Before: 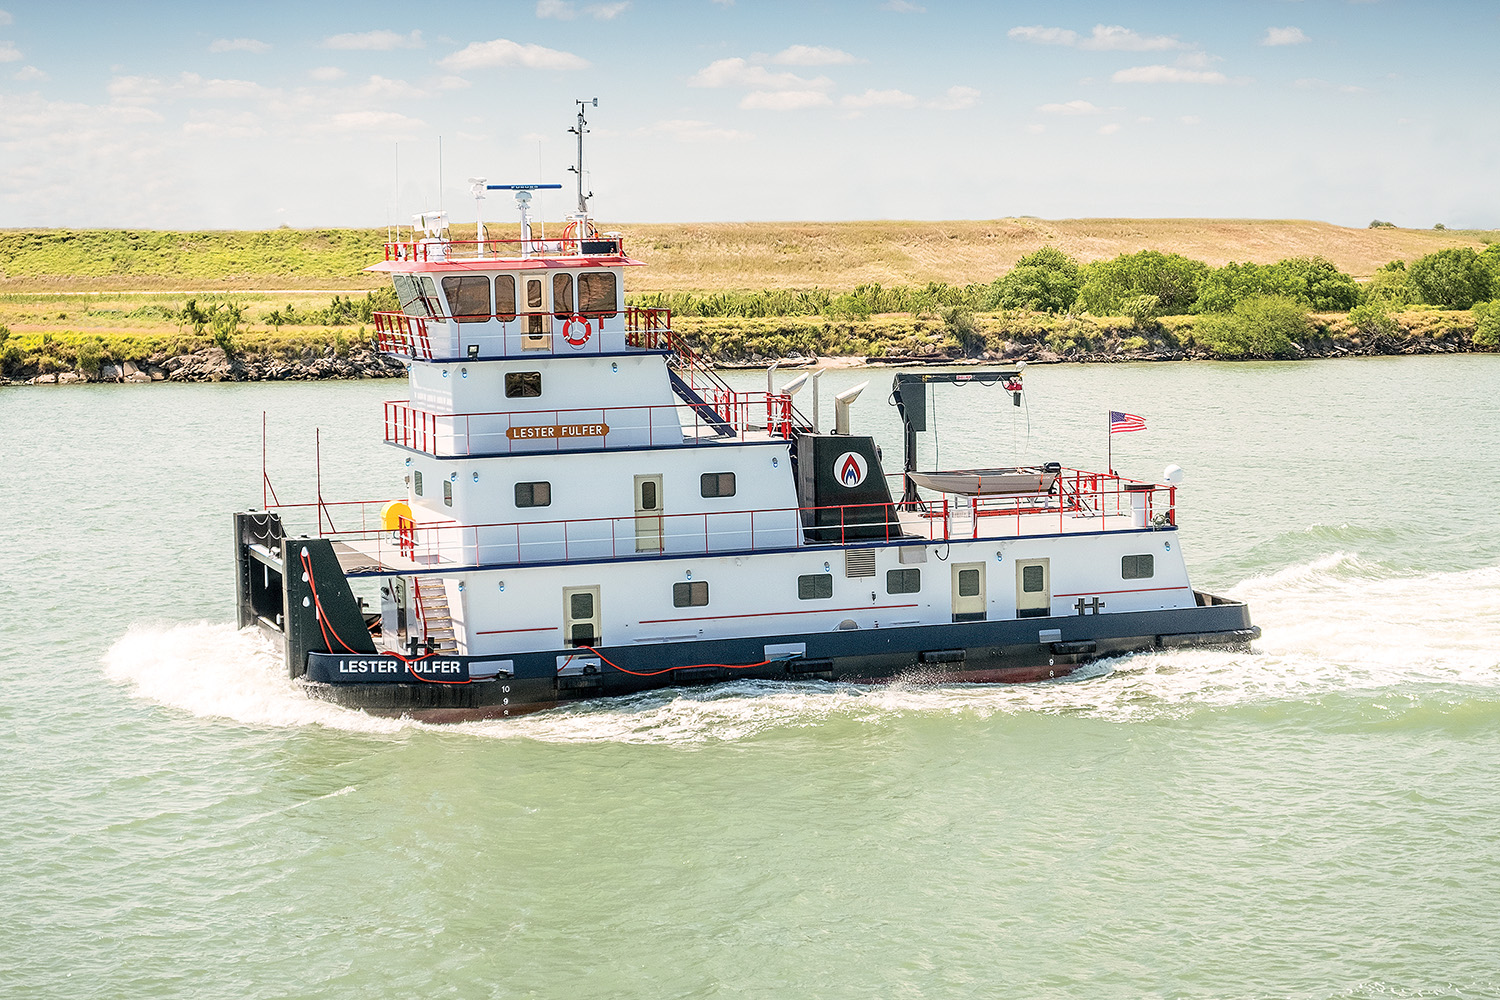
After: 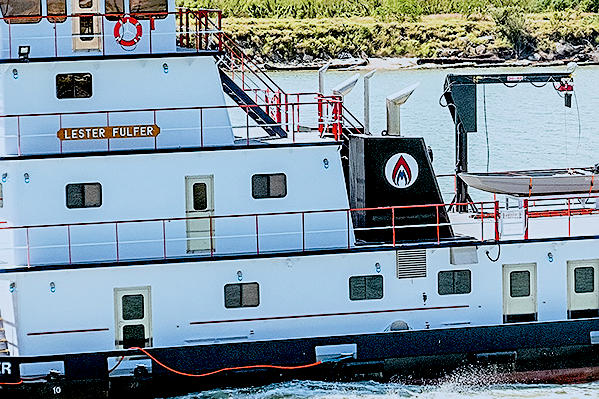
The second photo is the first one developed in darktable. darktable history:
color calibration: output R [1.063, -0.012, -0.003, 0], output G [0, 1.022, 0.021, 0], output B [-0.079, 0.047, 1, 0], illuminant custom, x 0.389, y 0.387, temperature 3838.64 K
filmic rgb: hardness 4.17
crop: left 30%, top 30%, right 30%, bottom 30%
sharpen: on, module defaults
exposure: black level correction 0.031, exposure 0.304 EV, compensate highlight preservation false
